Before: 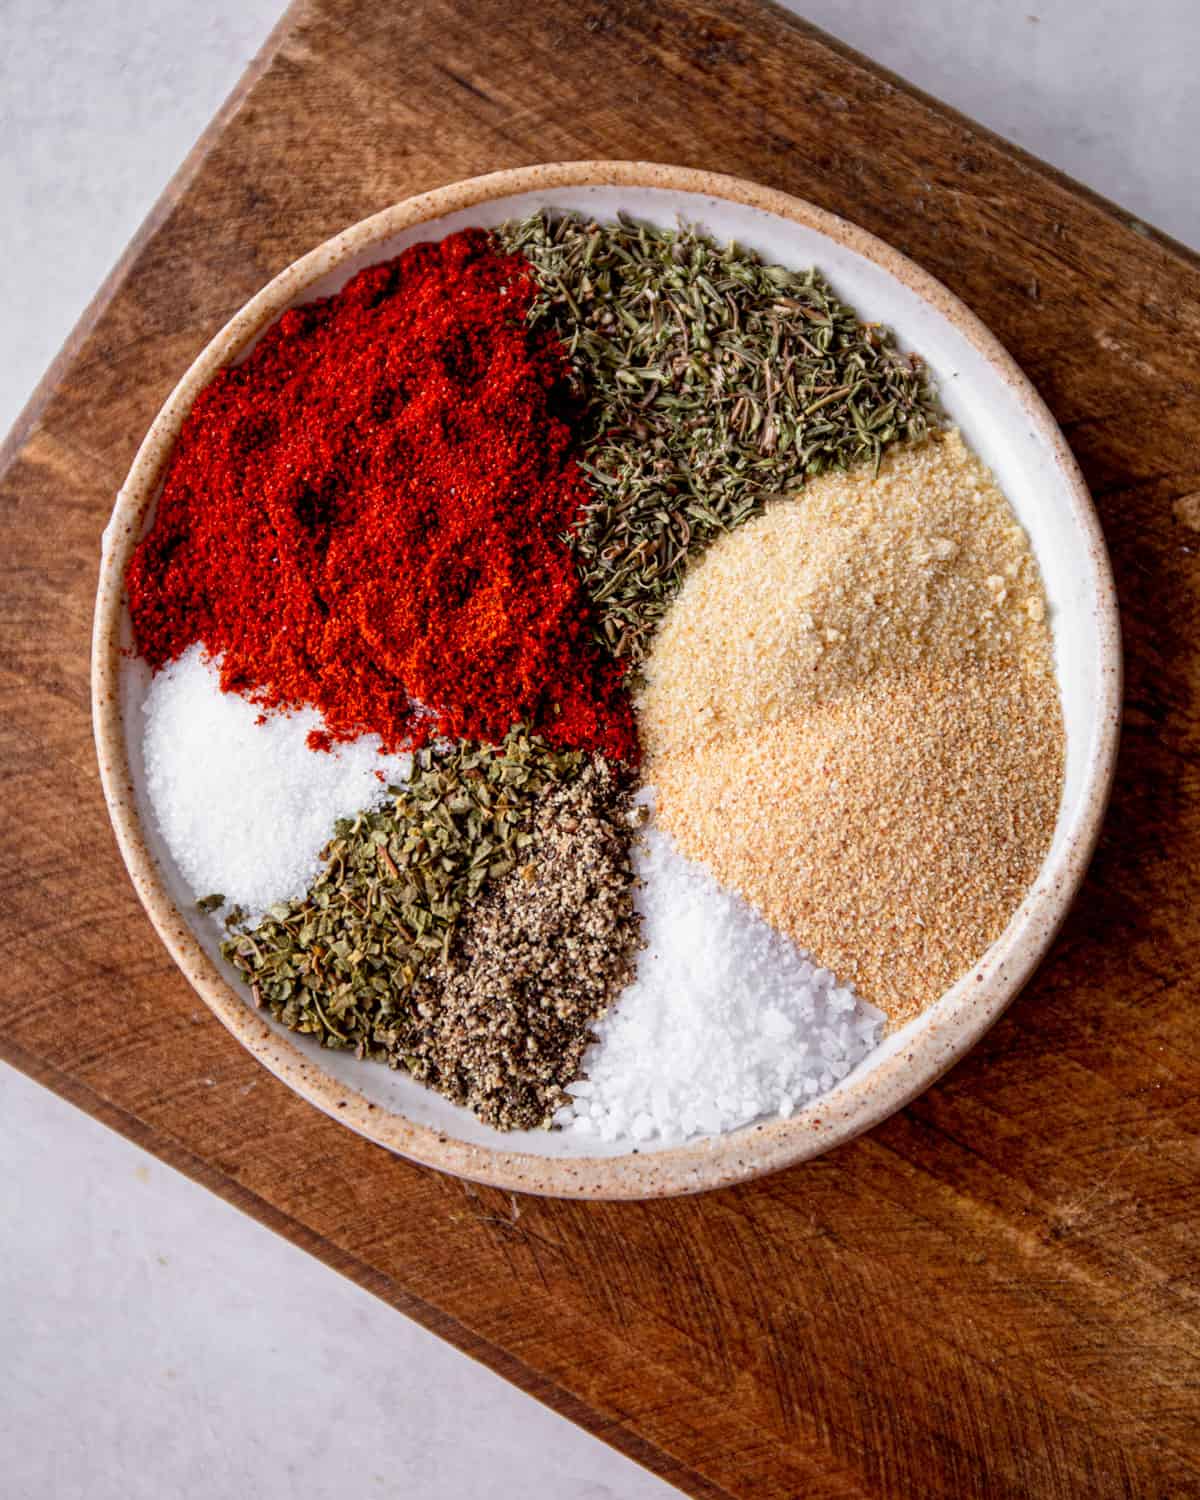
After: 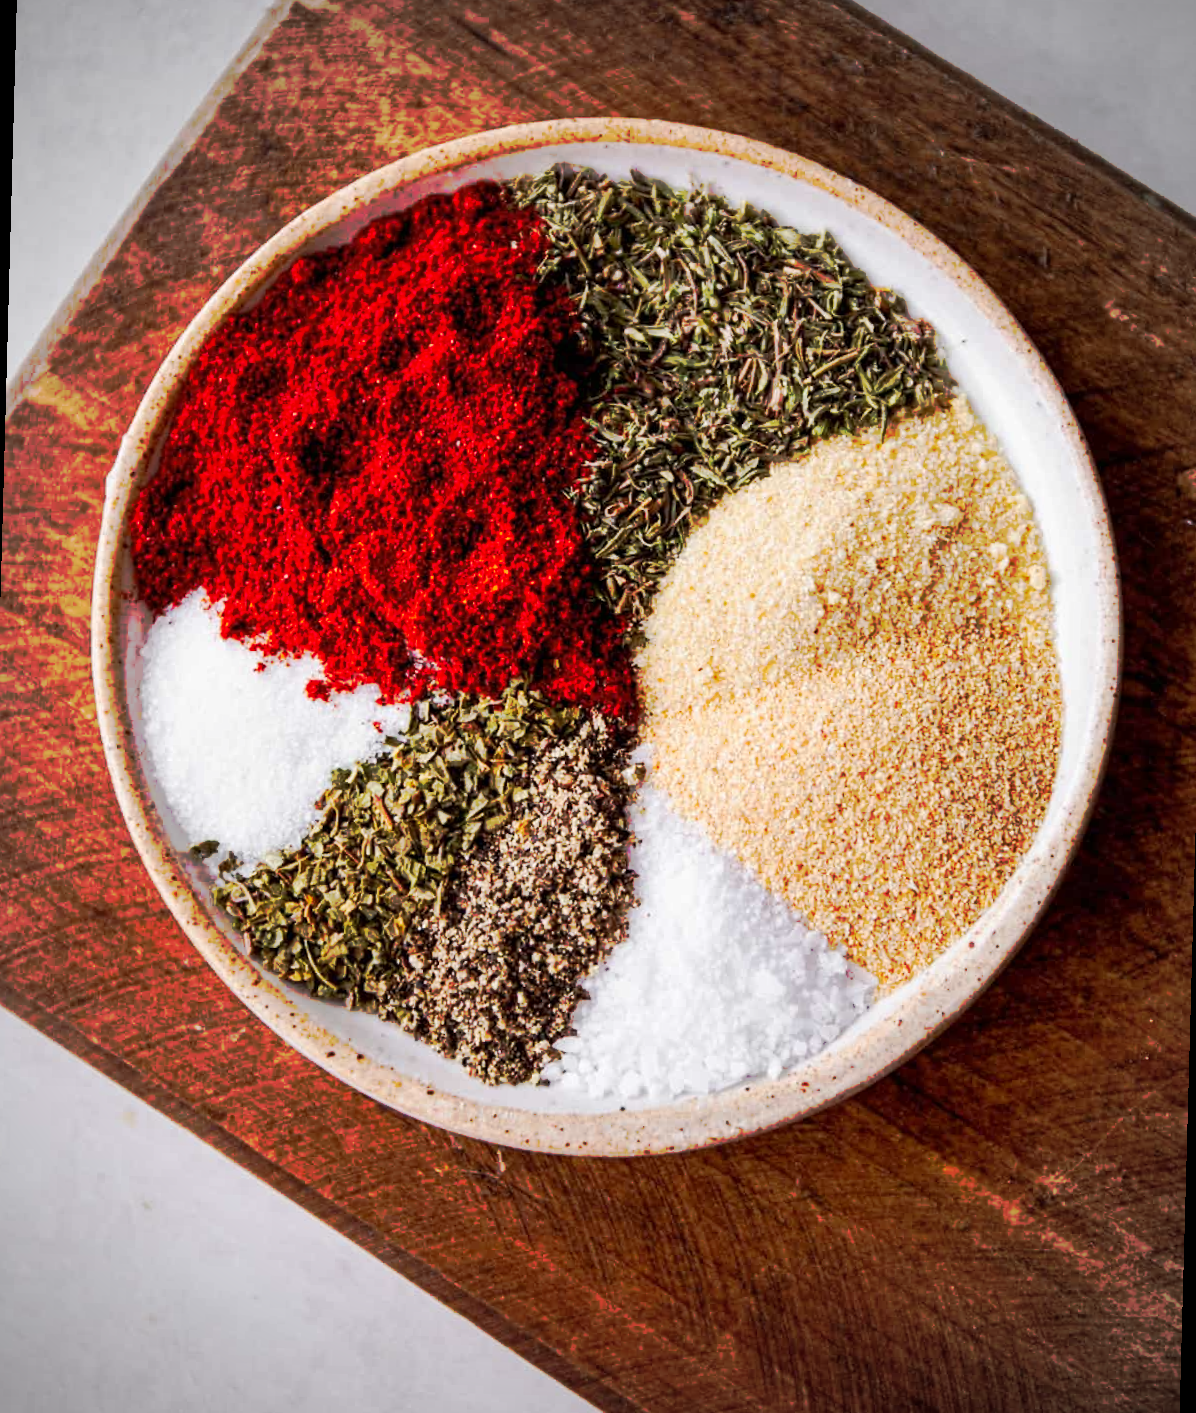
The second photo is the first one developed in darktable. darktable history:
rotate and perspective: rotation 1.57°, crop left 0.018, crop right 0.982, crop top 0.039, crop bottom 0.961
vignetting: on, module defaults
tone curve: curves: ch0 [(0, 0) (0.003, 0.003) (0.011, 0.01) (0.025, 0.023) (0.044, 0.042) (0.069, 0.065) (0.1, 0.094) (0.136, 0.127) (0.177, 0.166) (0.224, 0.211) (0.277, 0.26) (0.335, 0.315) (0.399, 0.375) (0.468, 0.44) (0.543, 0.658) (0.623, 0.718) (0.709, 0.782) (0.801, 0.851) (0.898, 0.923) (1, 1)], preserve colors none
